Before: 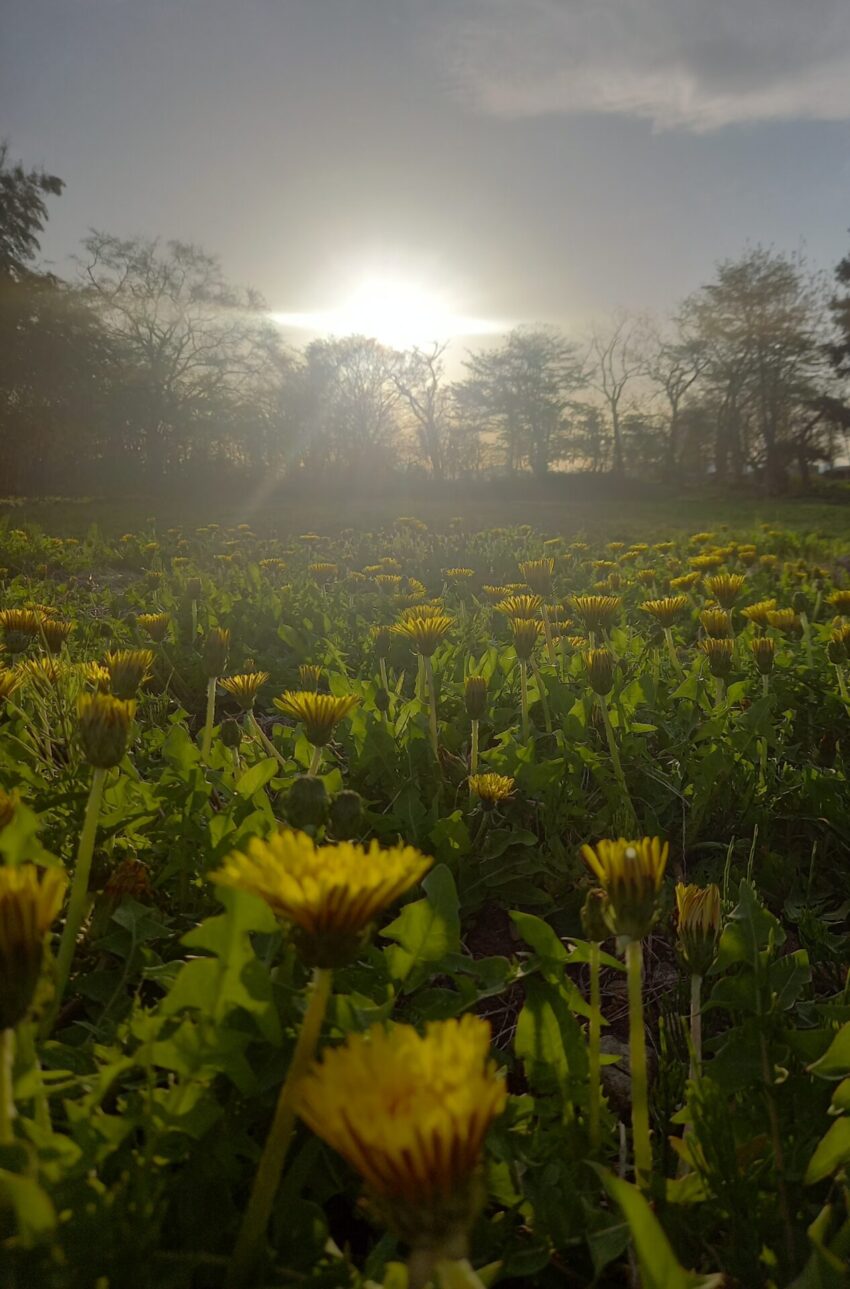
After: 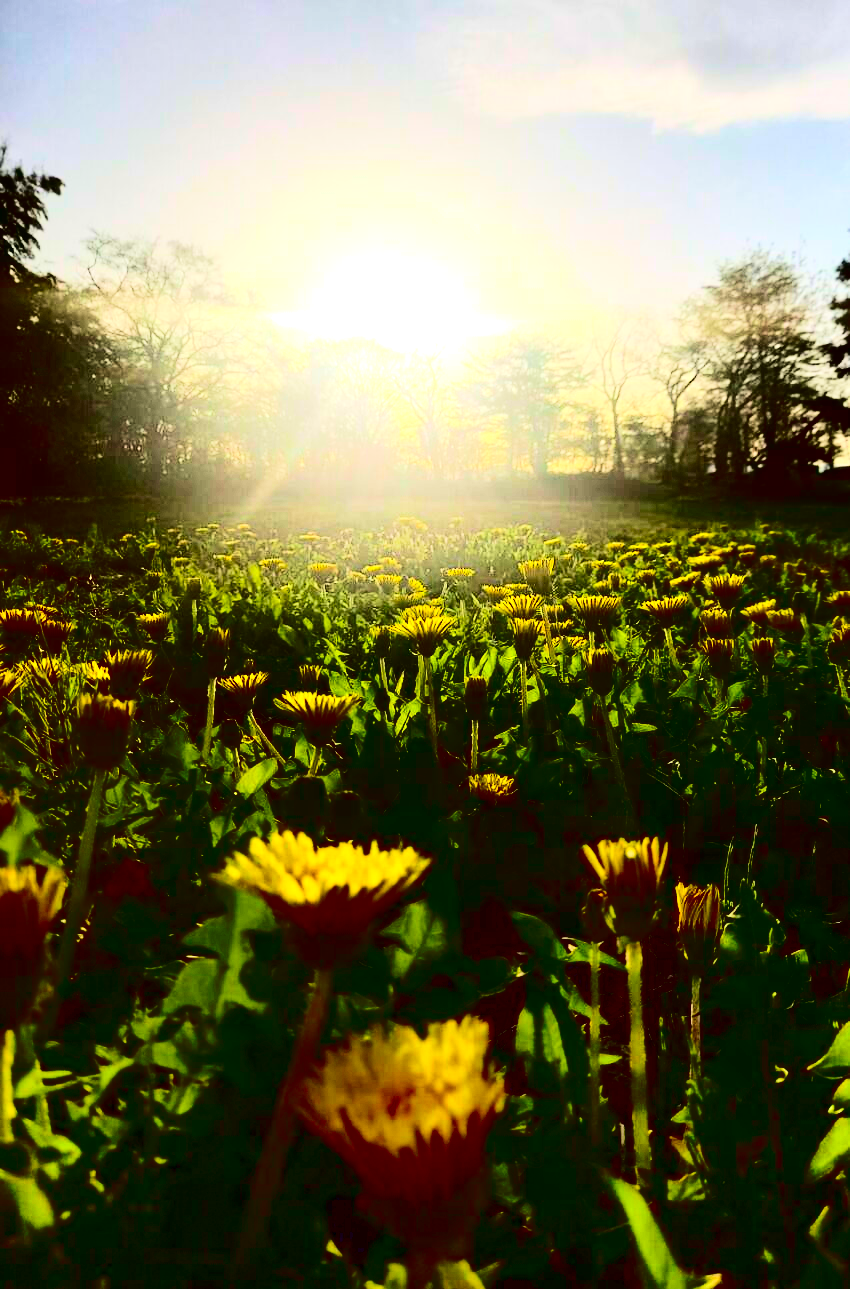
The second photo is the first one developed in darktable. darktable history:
exposure: black level correction 0, exposure 1.2 EV, compensate highlight preservation false
contrast brightness saturation: contrast 0.786, brightness -0.983, saturation 0.984
tone equalizer: -8 EV -0.494 EV, -7 EV -0.287 EV, -6 EV -0.074 EV, -5 EV 0.404 EV, -4 EV 0.964 EV, -3 EV 0.779 EV, -2 EV -0.012 EV, -1 EV 0.135 EV, +0 EV -0.014 EV, smoothing diameter 24.9%, edges refinement/feathering 7.86, preserve details guided filter
velvia: on, module defaults
